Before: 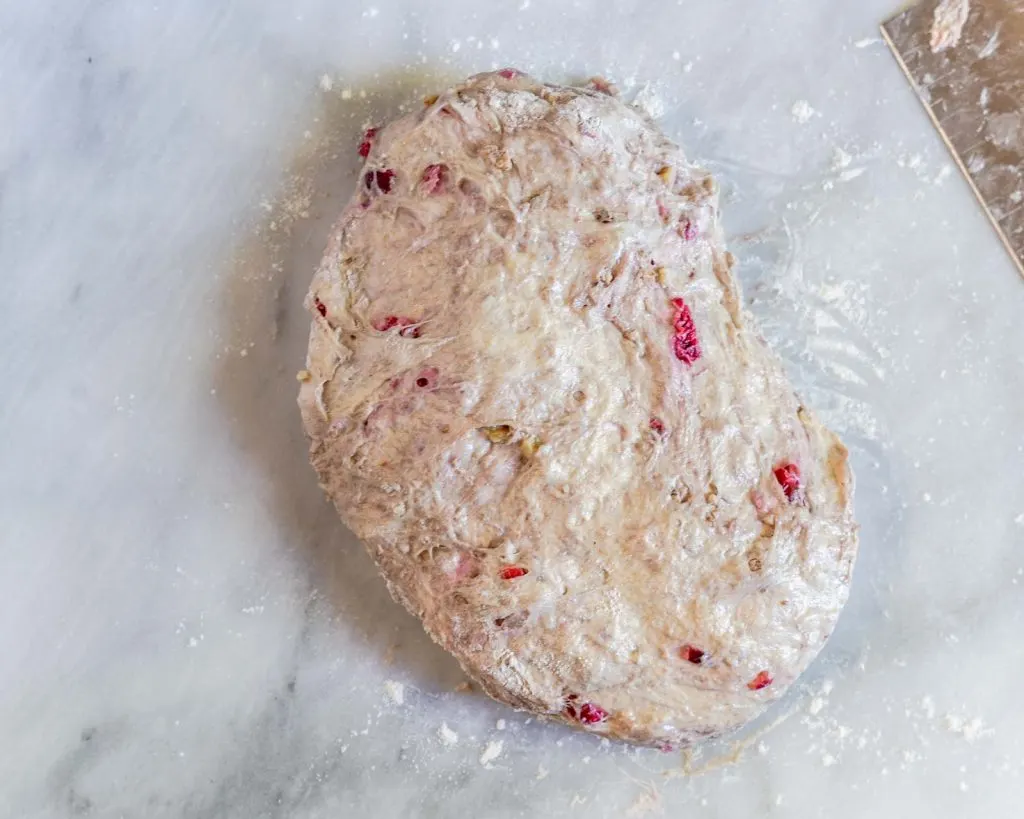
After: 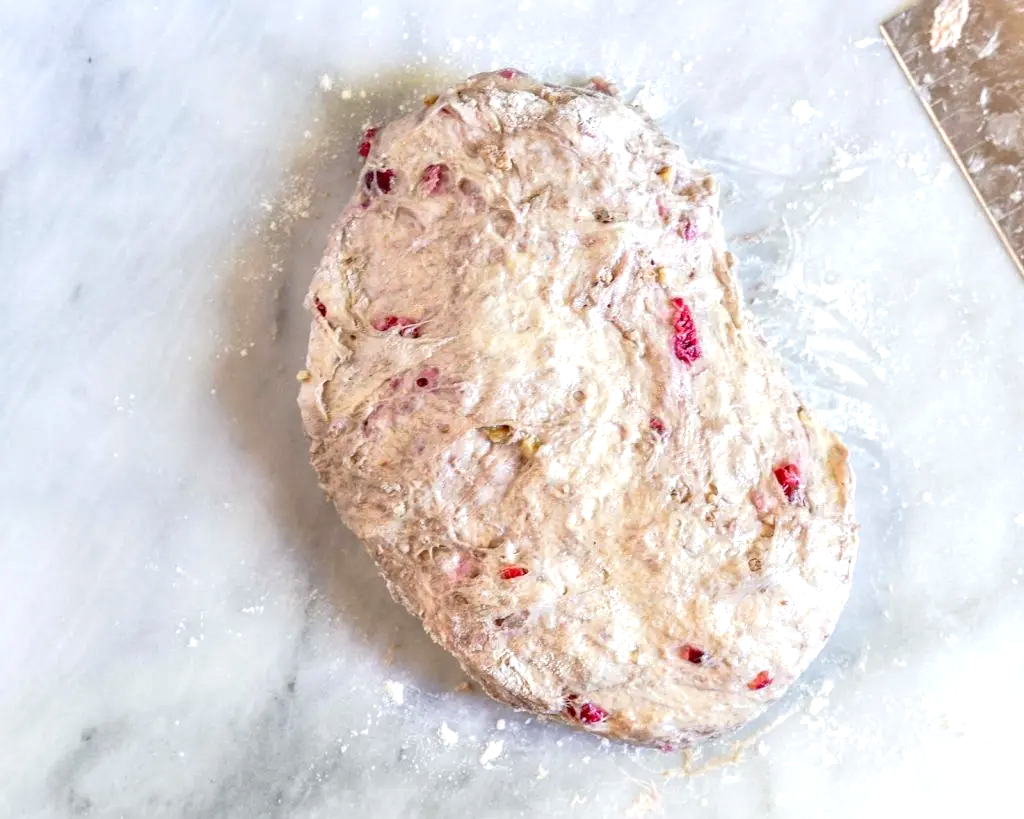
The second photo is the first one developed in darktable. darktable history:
local contrast: mode bilateral grid, contrast 19, coarseness 50, detail 120%, midtone range 0.2
exposure: black level correction 0, exposure 0.5 EV, compensate highlight preservation false
